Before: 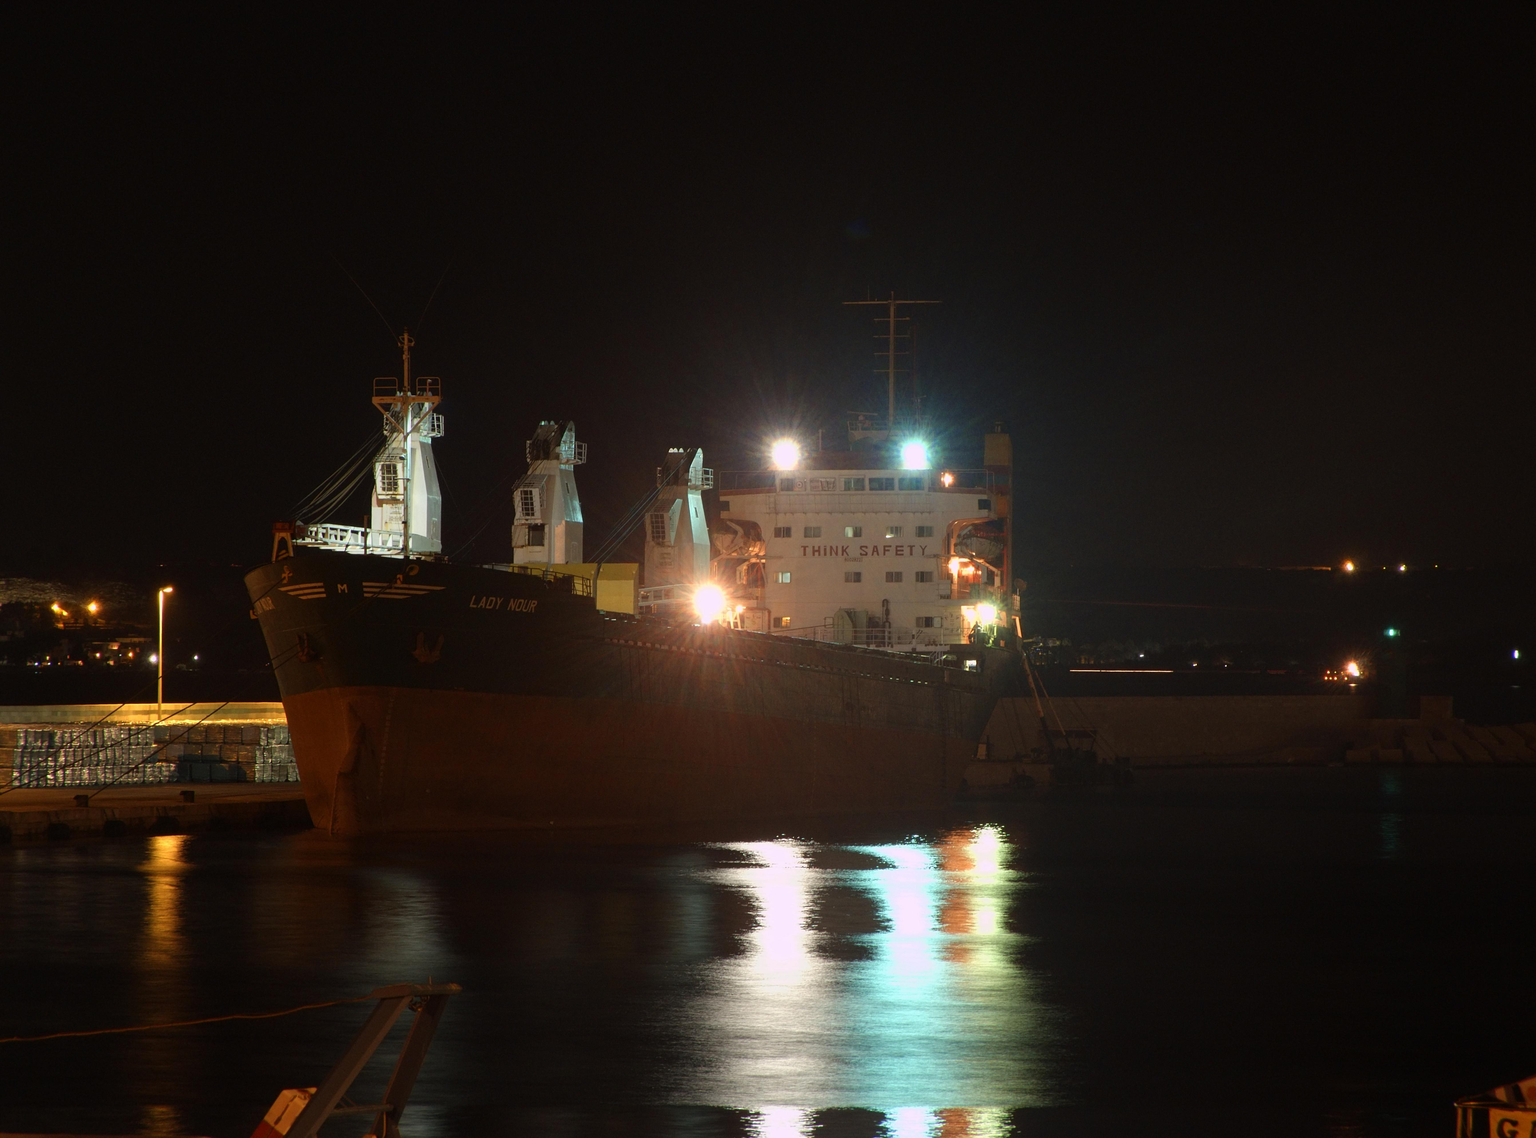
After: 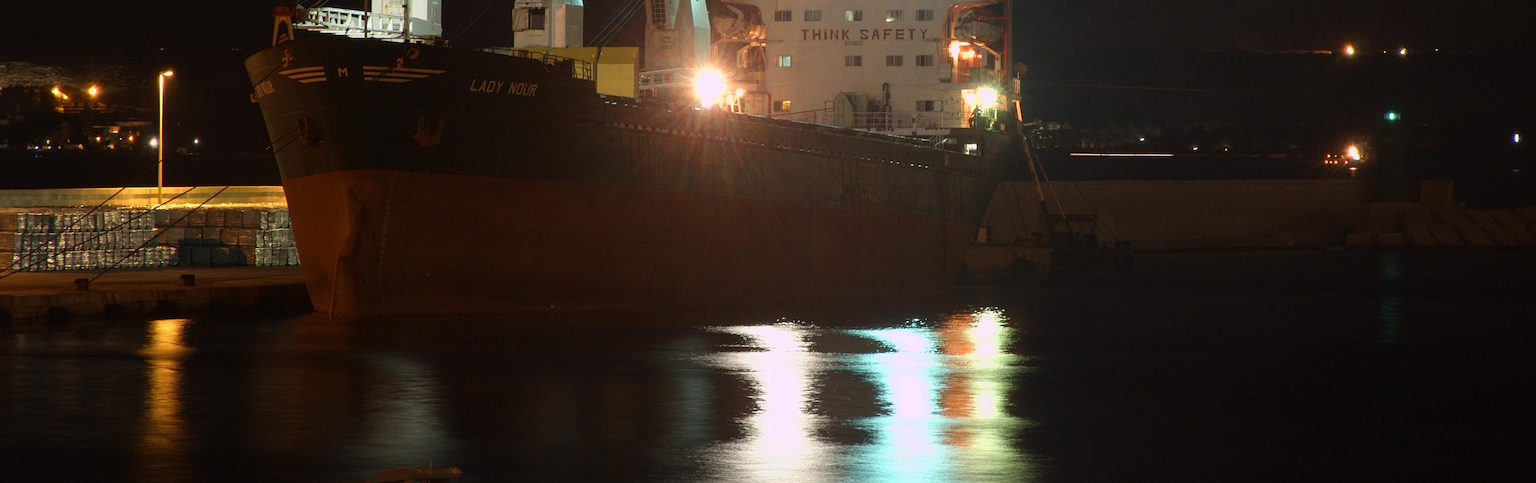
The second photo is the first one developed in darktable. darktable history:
crop: top 45.409%, bottom 12.103%
